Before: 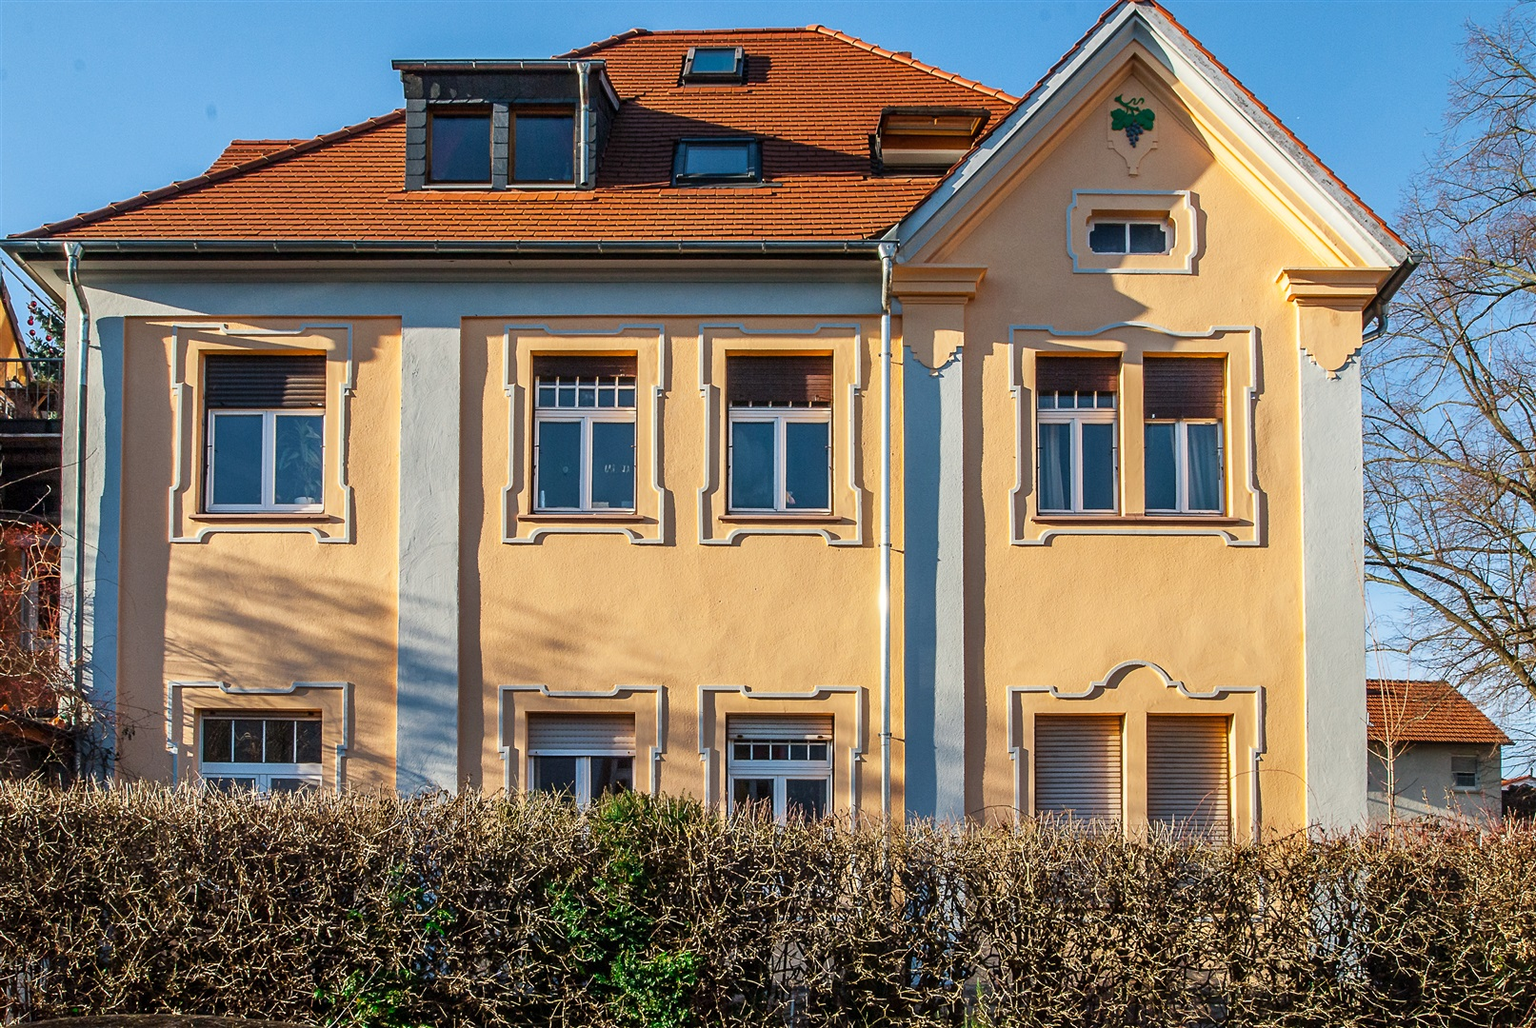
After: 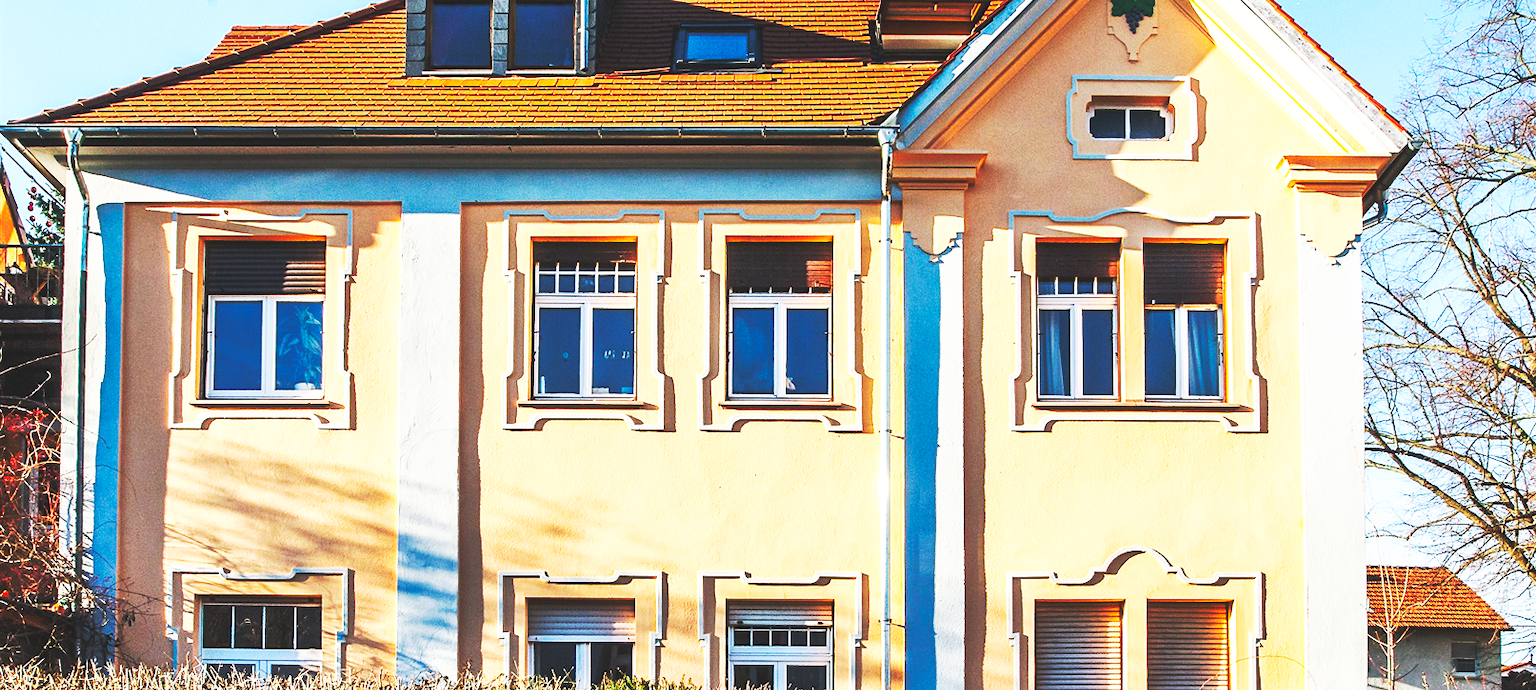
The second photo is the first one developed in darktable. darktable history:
crop: top 11.182%, bottom 21.669%
base curve: curves: ch0 [(0, 0.015) (0.085, 0.116) (0.134, 0.298) (0.19, 0.545) (0.296, 0.764) (0.599, 0.982) (1, 1)], preserve colors none
